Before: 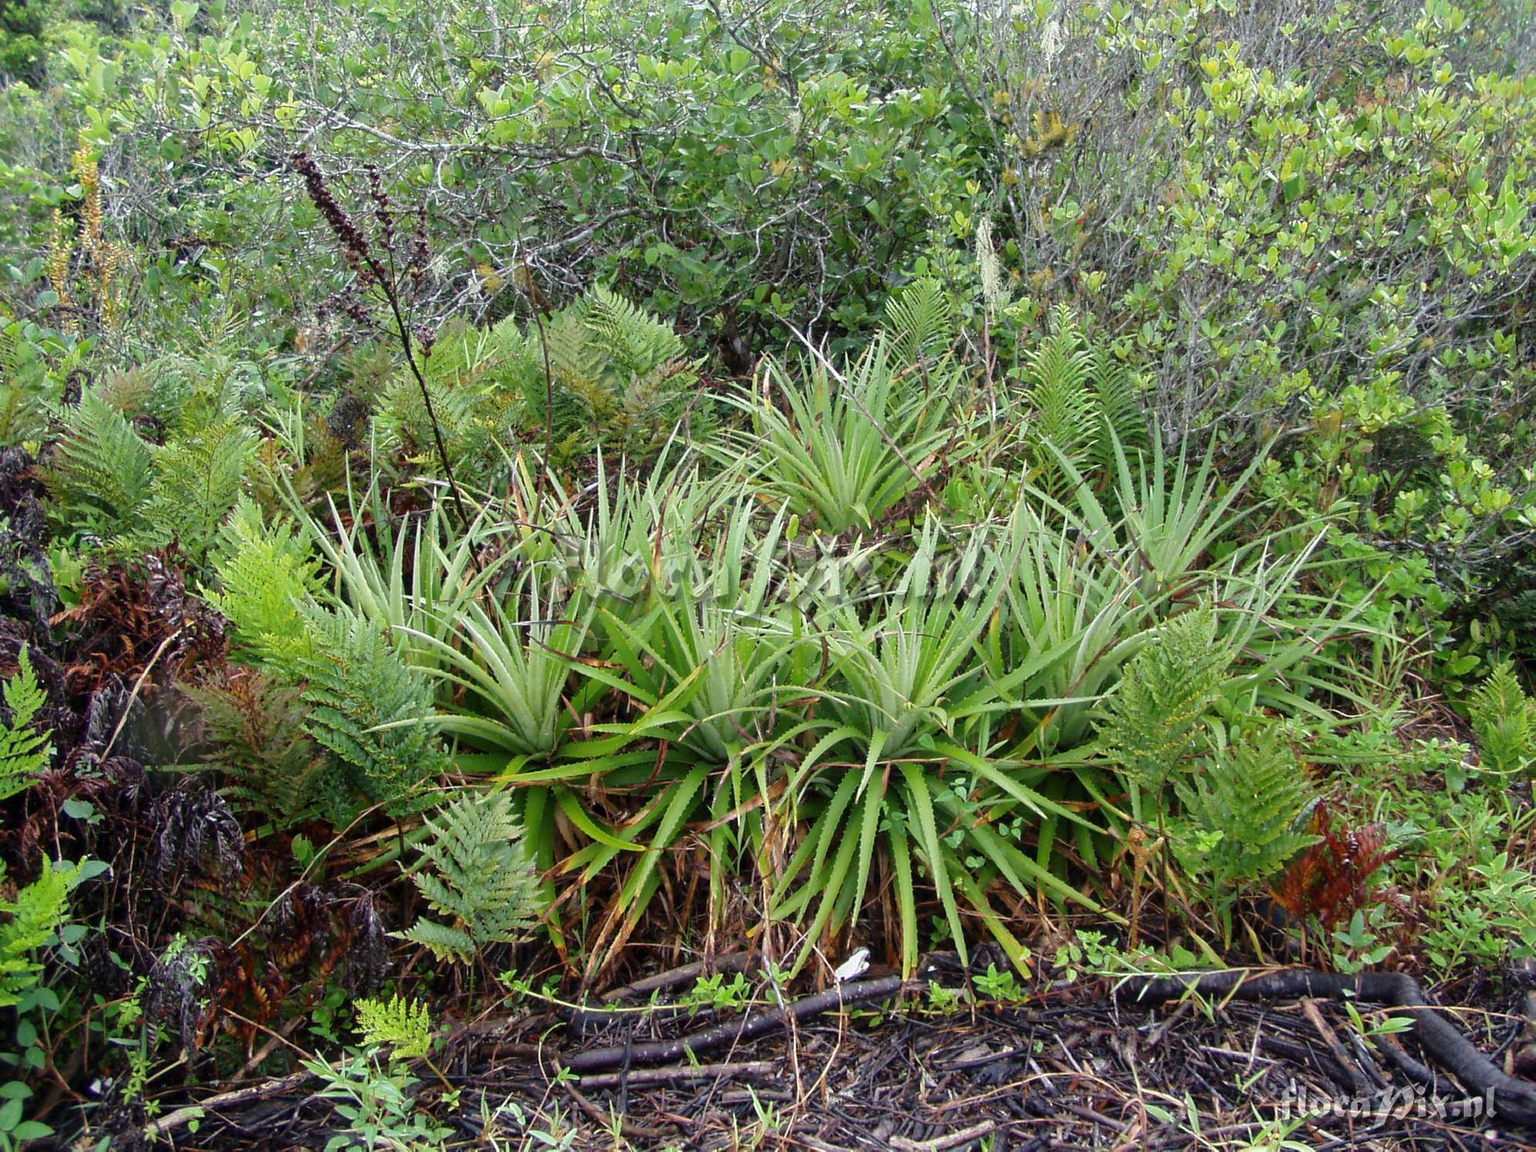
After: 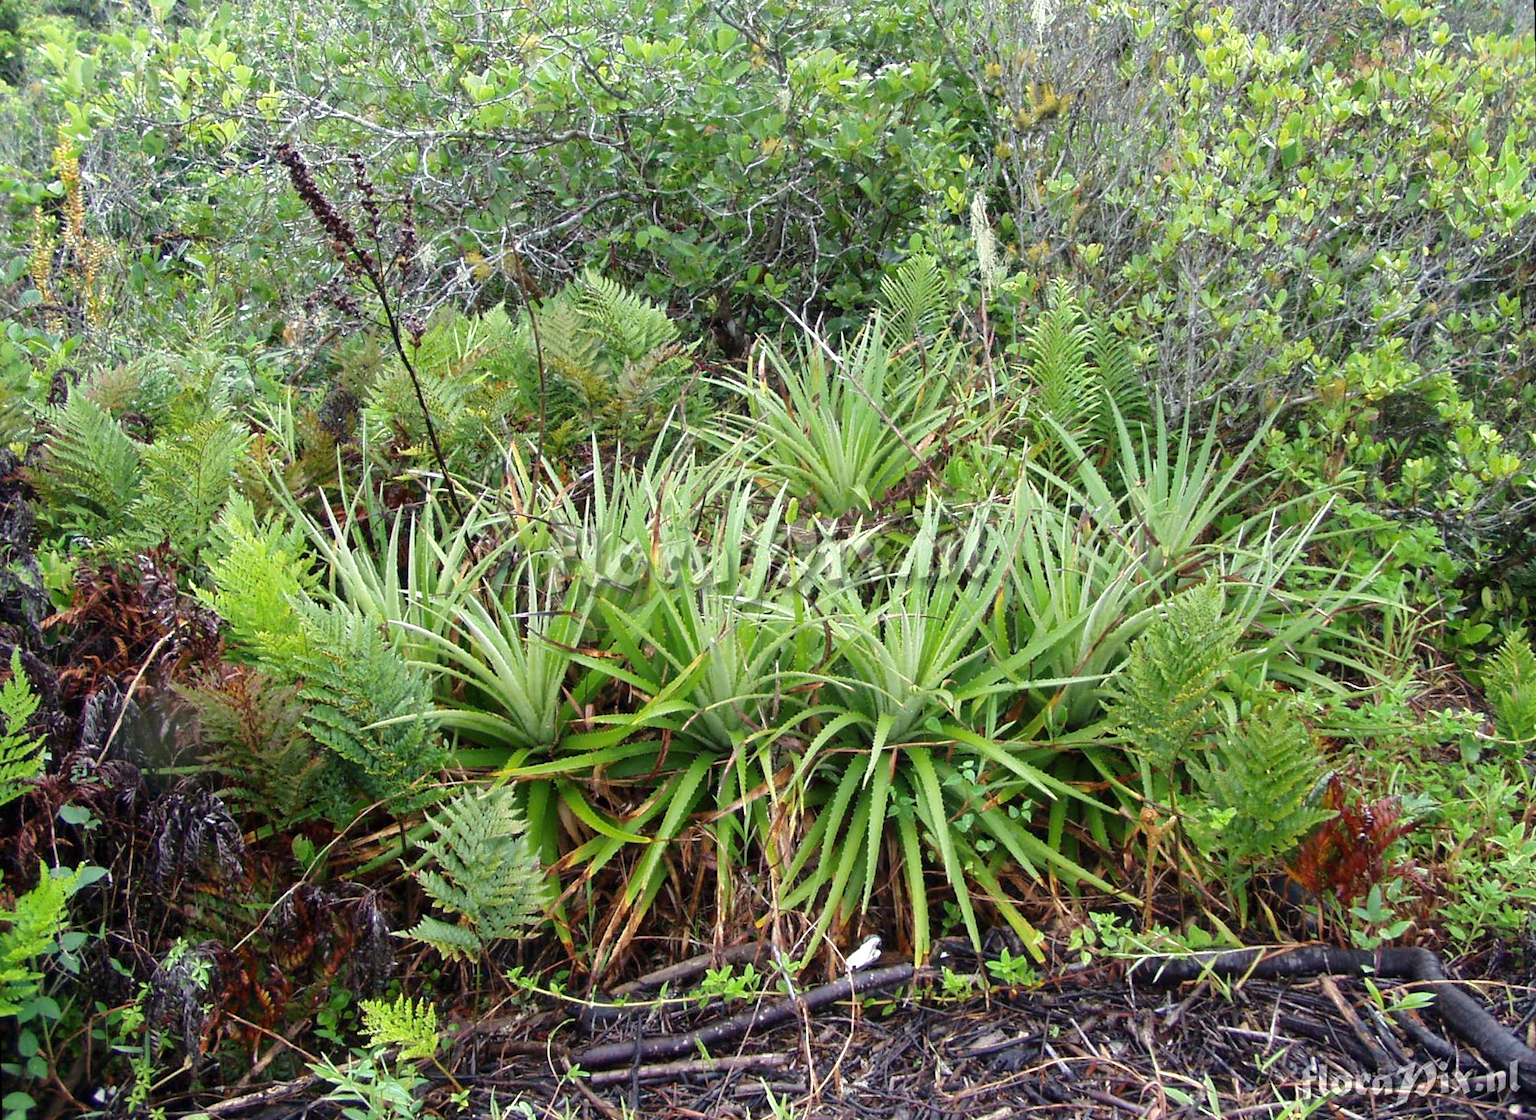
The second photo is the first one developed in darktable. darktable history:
rotate and perspective: rotation -1.42°, crop left 0.016, crop right 0.984, crop top 0.035, crop bottom 0.965
exposure: exposure 0.29 EV, compensate highlight preservation false
